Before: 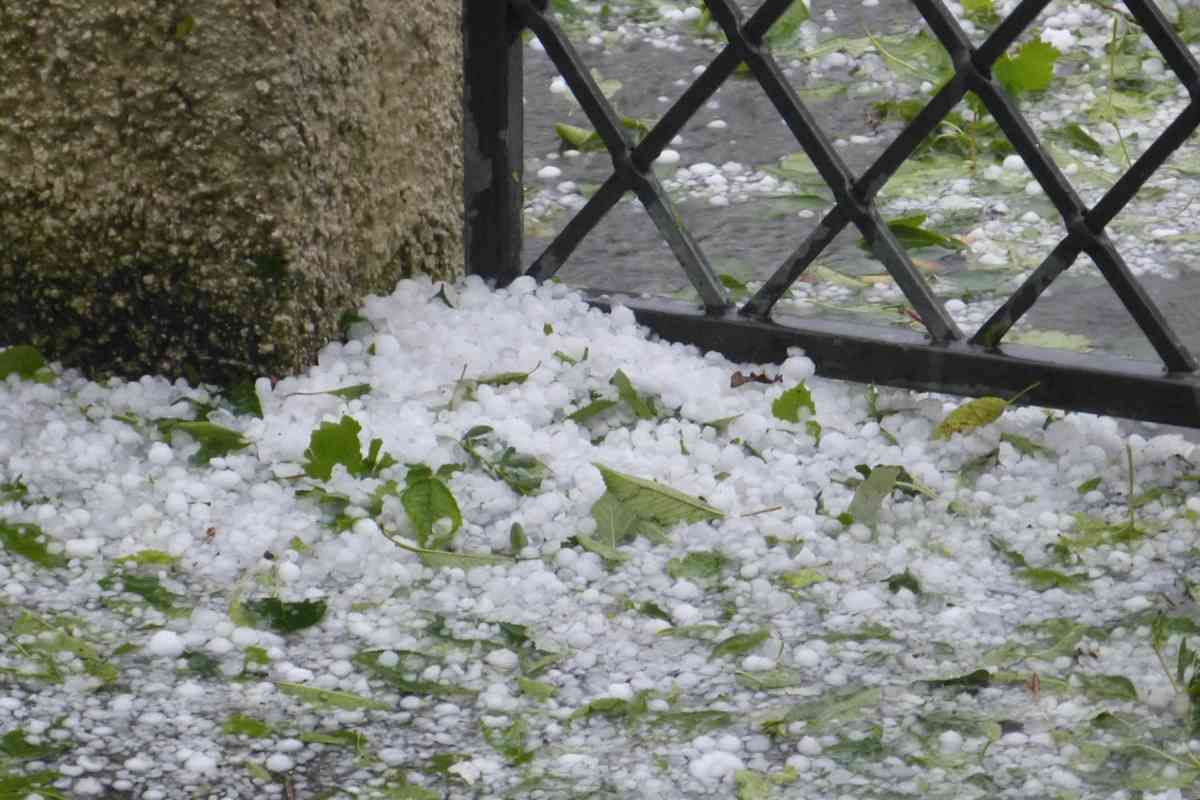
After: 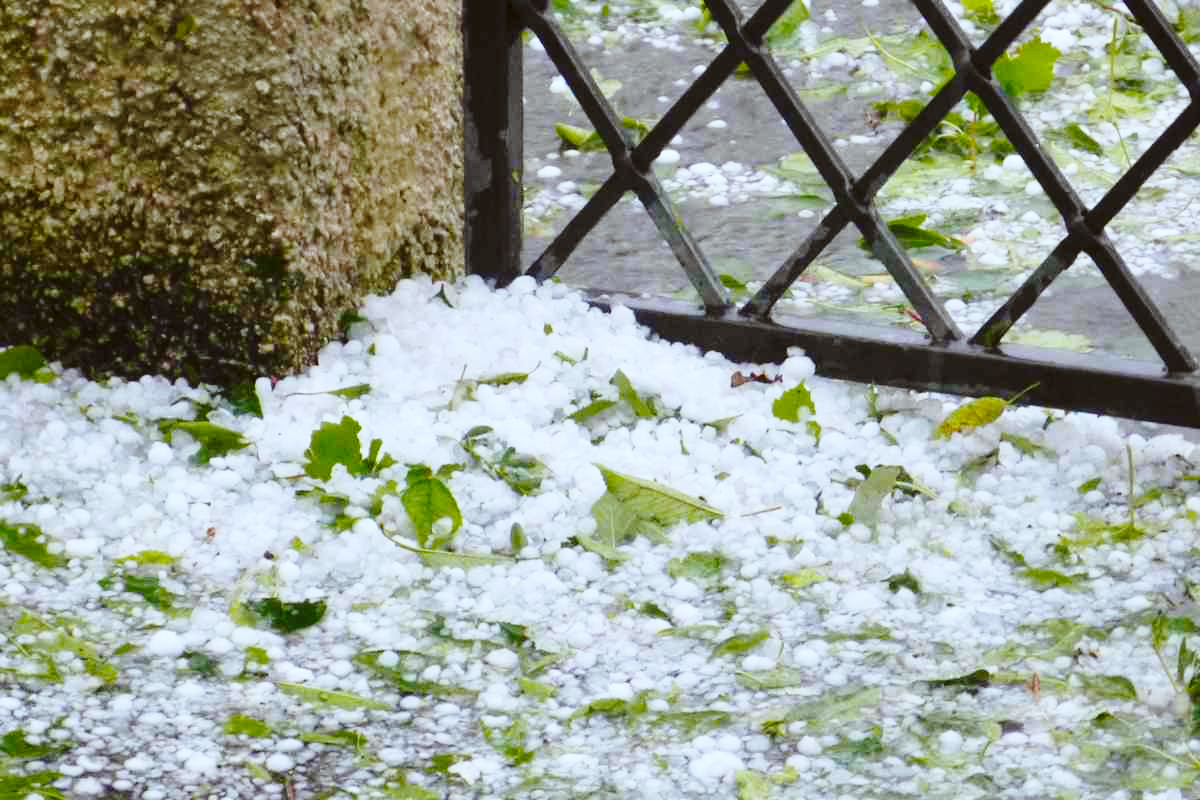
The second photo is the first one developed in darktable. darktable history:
color correction: highlights a* -3.08, highlights b* -6.14, shadows a* 2.97, shadows b* 5.78
base curve: curves: ch0 [(0, 0) (0.028, 0.03) (0.121, 0.232) (0.46, 0.748) (0.859, 0.968) (1, 1)], preserve colors none
color balance rgb: global offset › hue 170.32°, perceptual saturation grading › global saturation 29.576%
